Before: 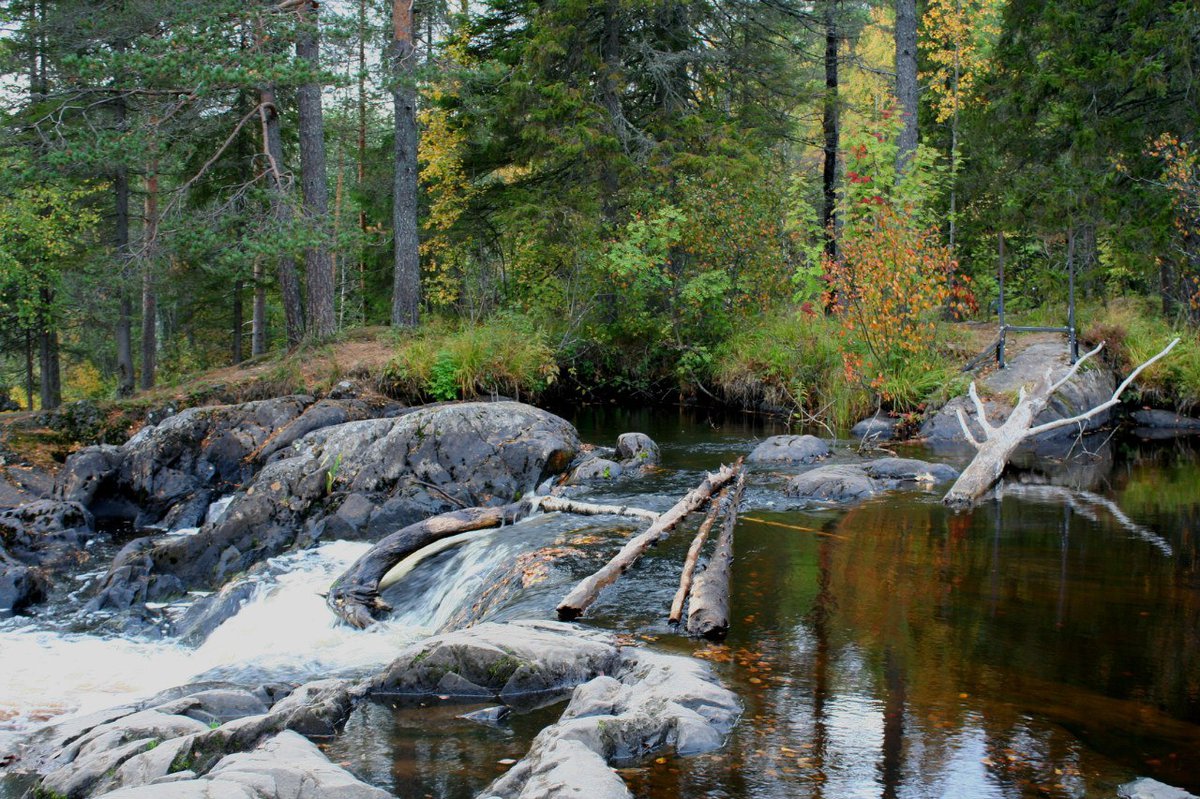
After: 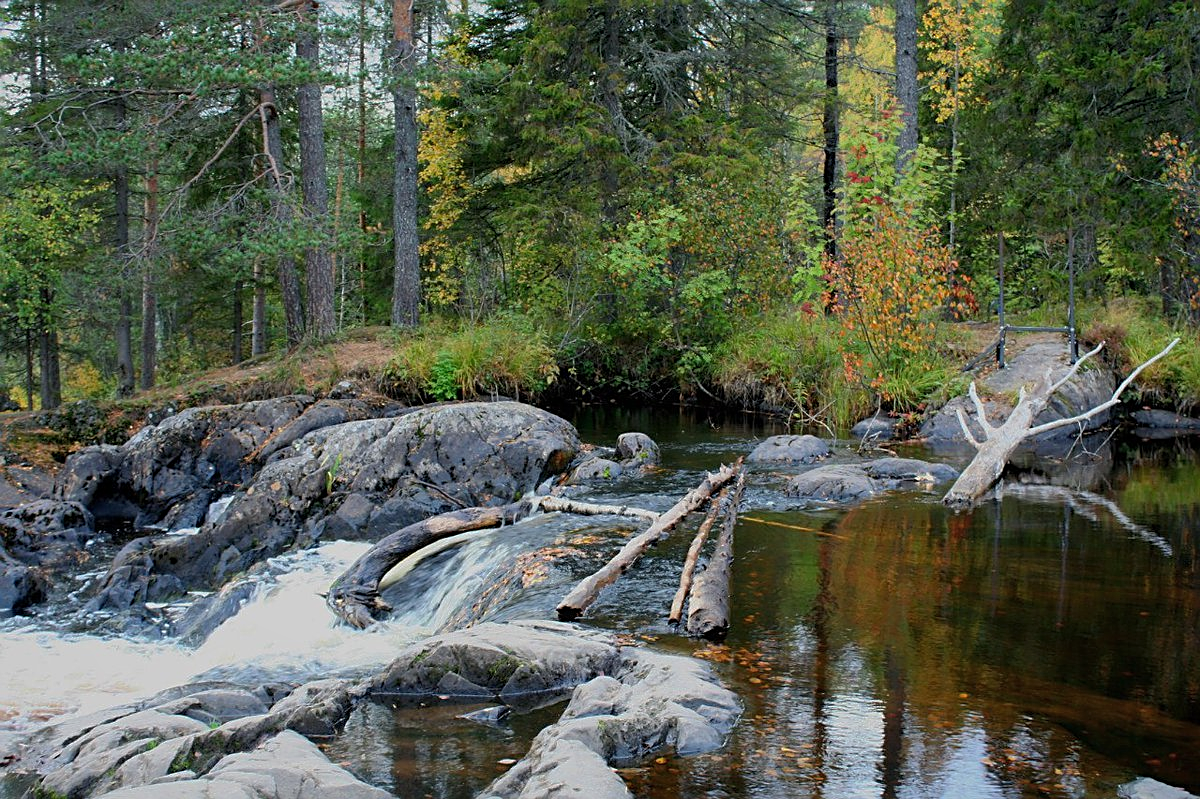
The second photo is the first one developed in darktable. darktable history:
shadows and highlights: shadows 29.85
sharpen: on, module defaults
